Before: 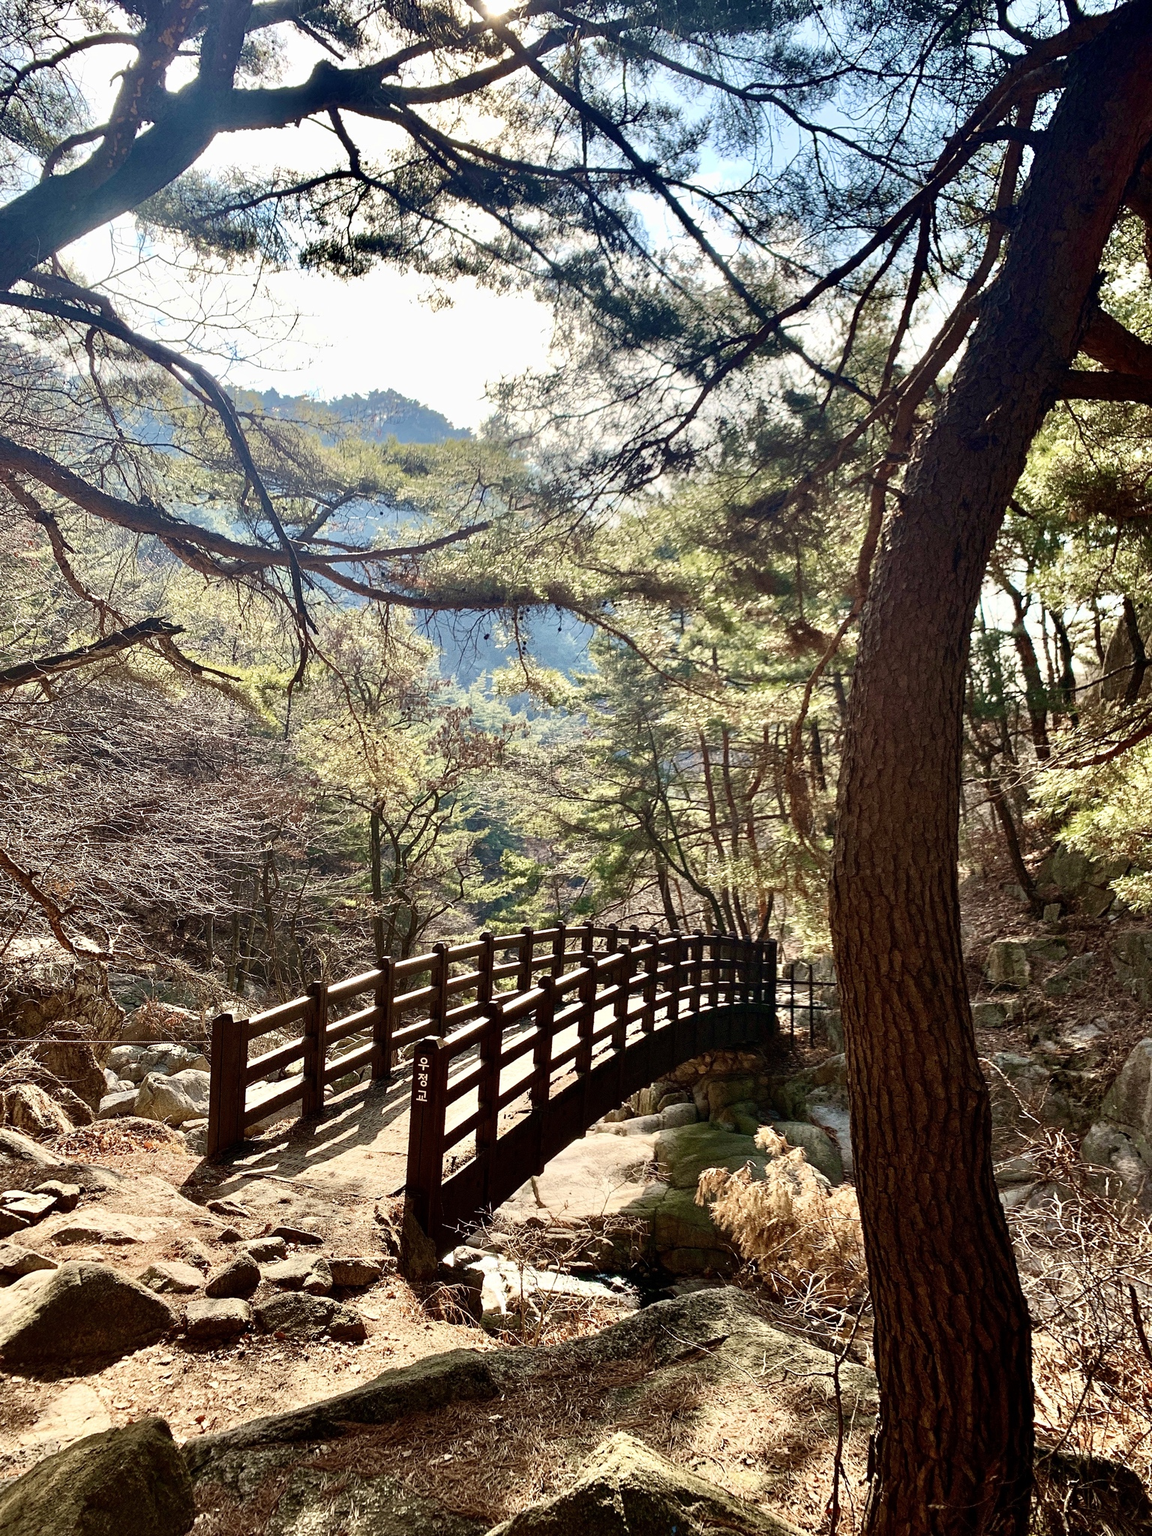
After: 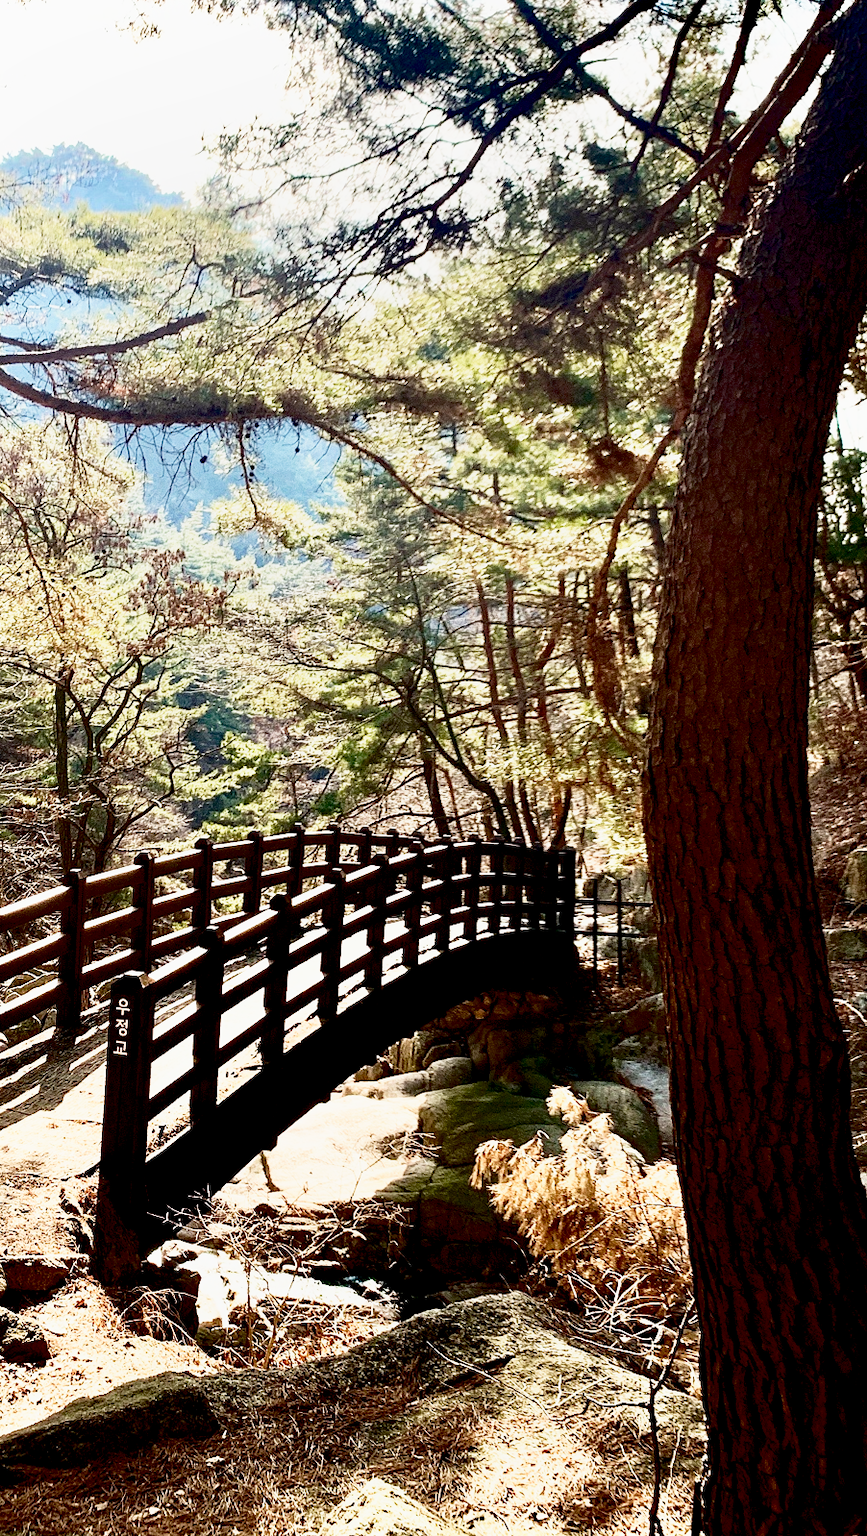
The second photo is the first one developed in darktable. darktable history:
base curve: curves: ch0 [(0, 0) (0.088, 0.125) (0.176, 0.251) (0.354, 0.501) (0.613, 0.749) (1, 0.877)], preserve colors none
crop and rotate: left 28.468%, top 18.116%, right 12.802%, bottom 3.813%
exposure: black level correction 0.01, exposure 0.008 EV, compensate highlight preservation false
shadows and highlights: shadows -60.55, white point adjustment -5.15, highlights 61.93
